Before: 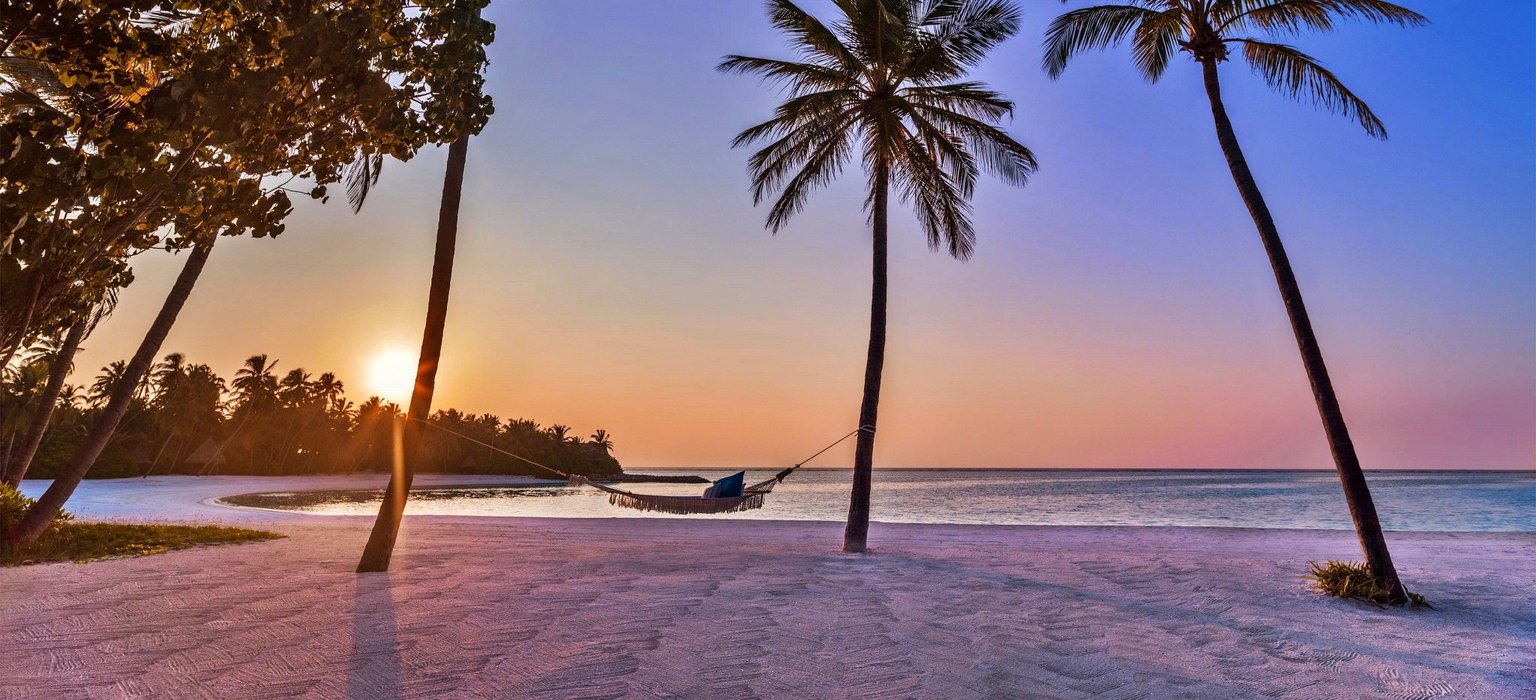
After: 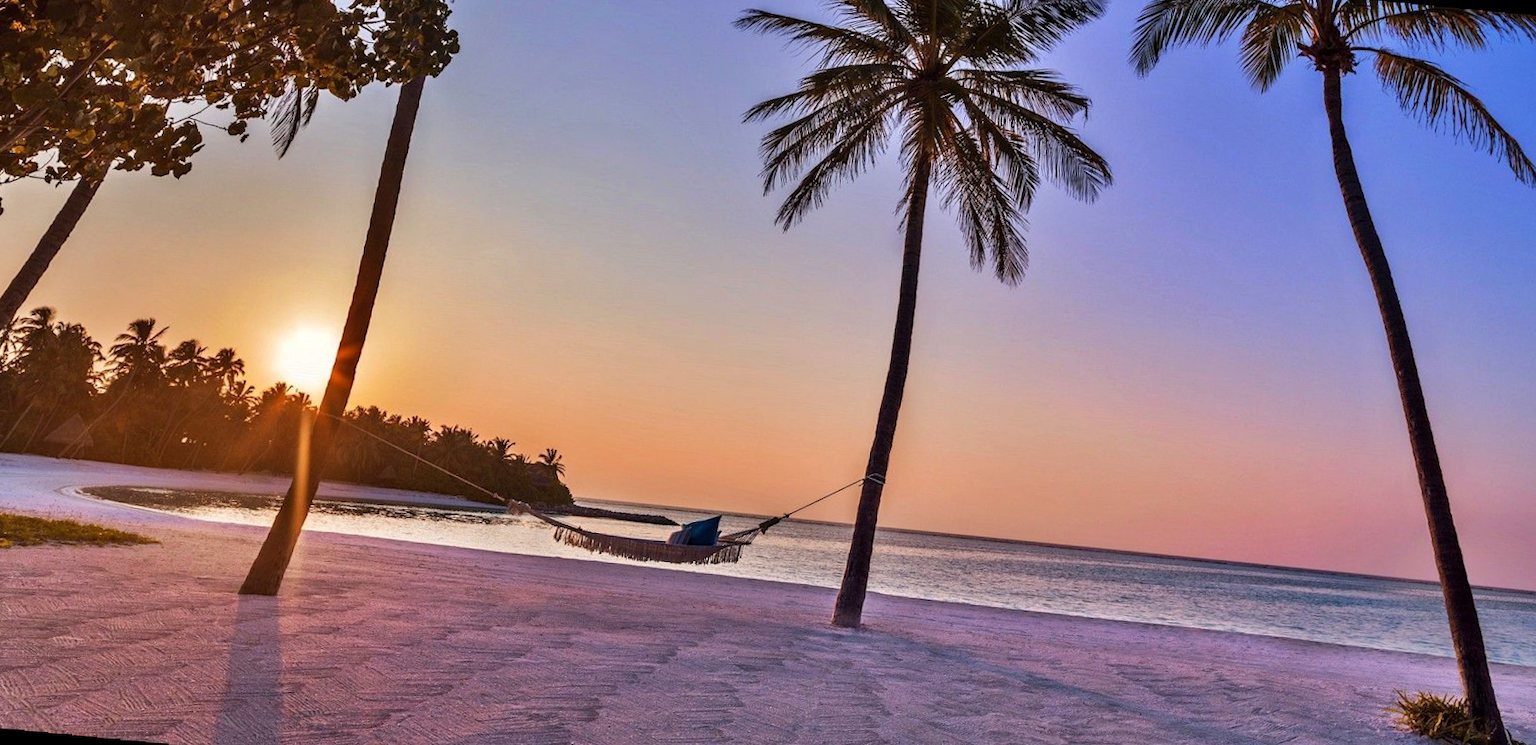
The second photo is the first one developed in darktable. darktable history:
crop and rotate: angle -3.27°, left 5.211%, top 5.211%, right 4.607%, bottom 4.607%
rotate and perspective: rotation 2.17°, automatic cropping off
